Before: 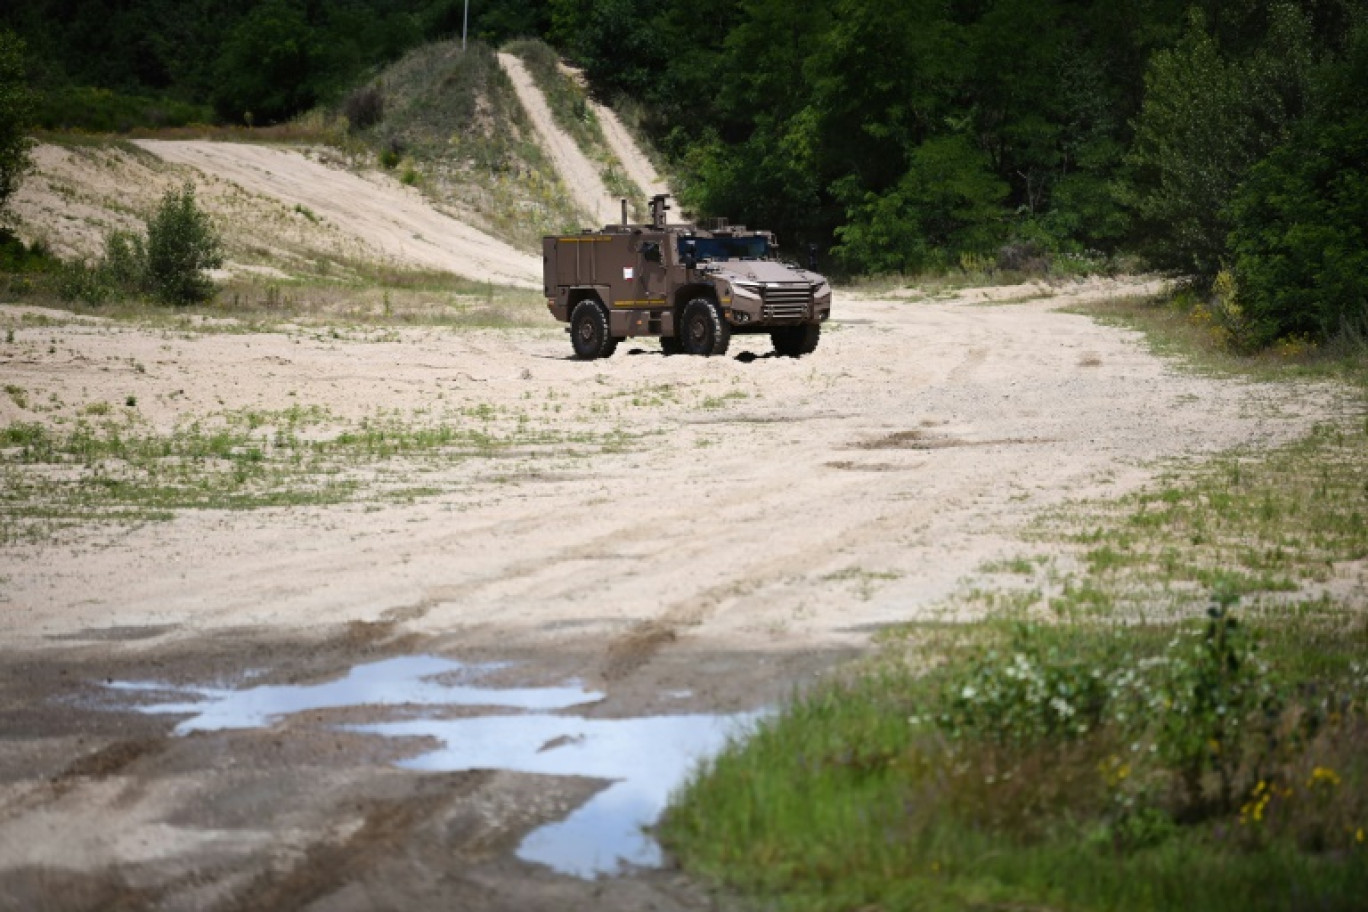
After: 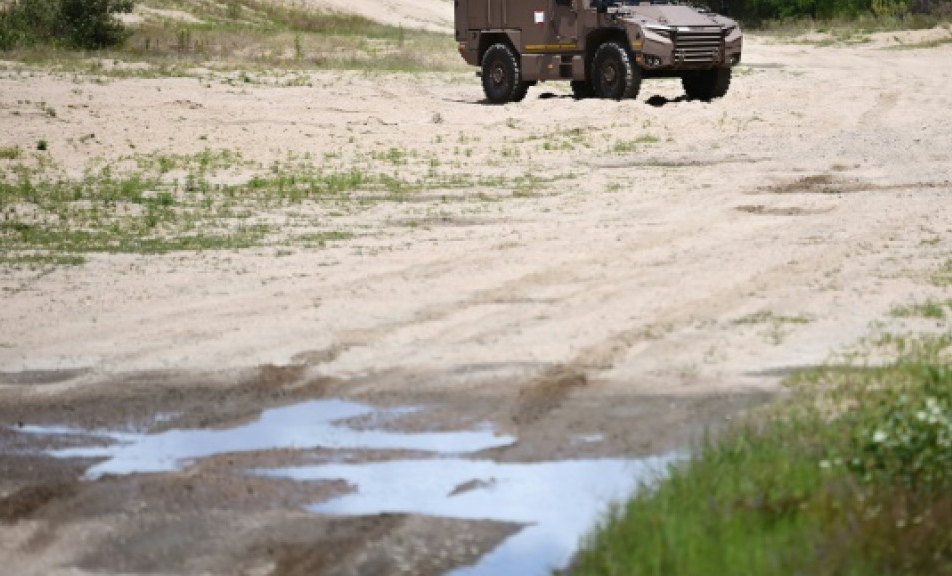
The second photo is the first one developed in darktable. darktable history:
crop: left 6.511%, top 28.149%, right 23.874%, bottom 8.618%
